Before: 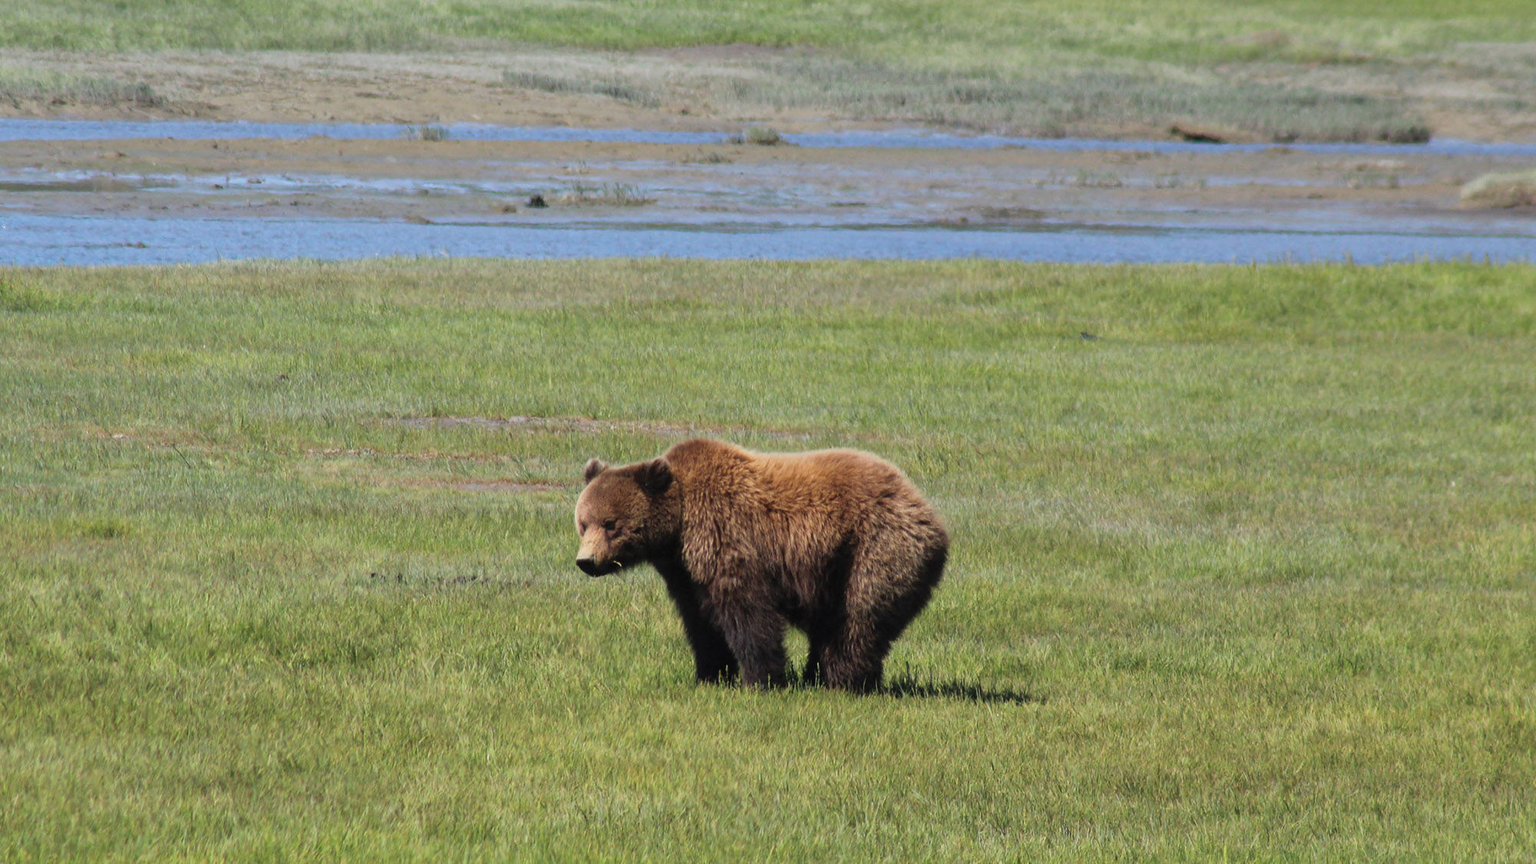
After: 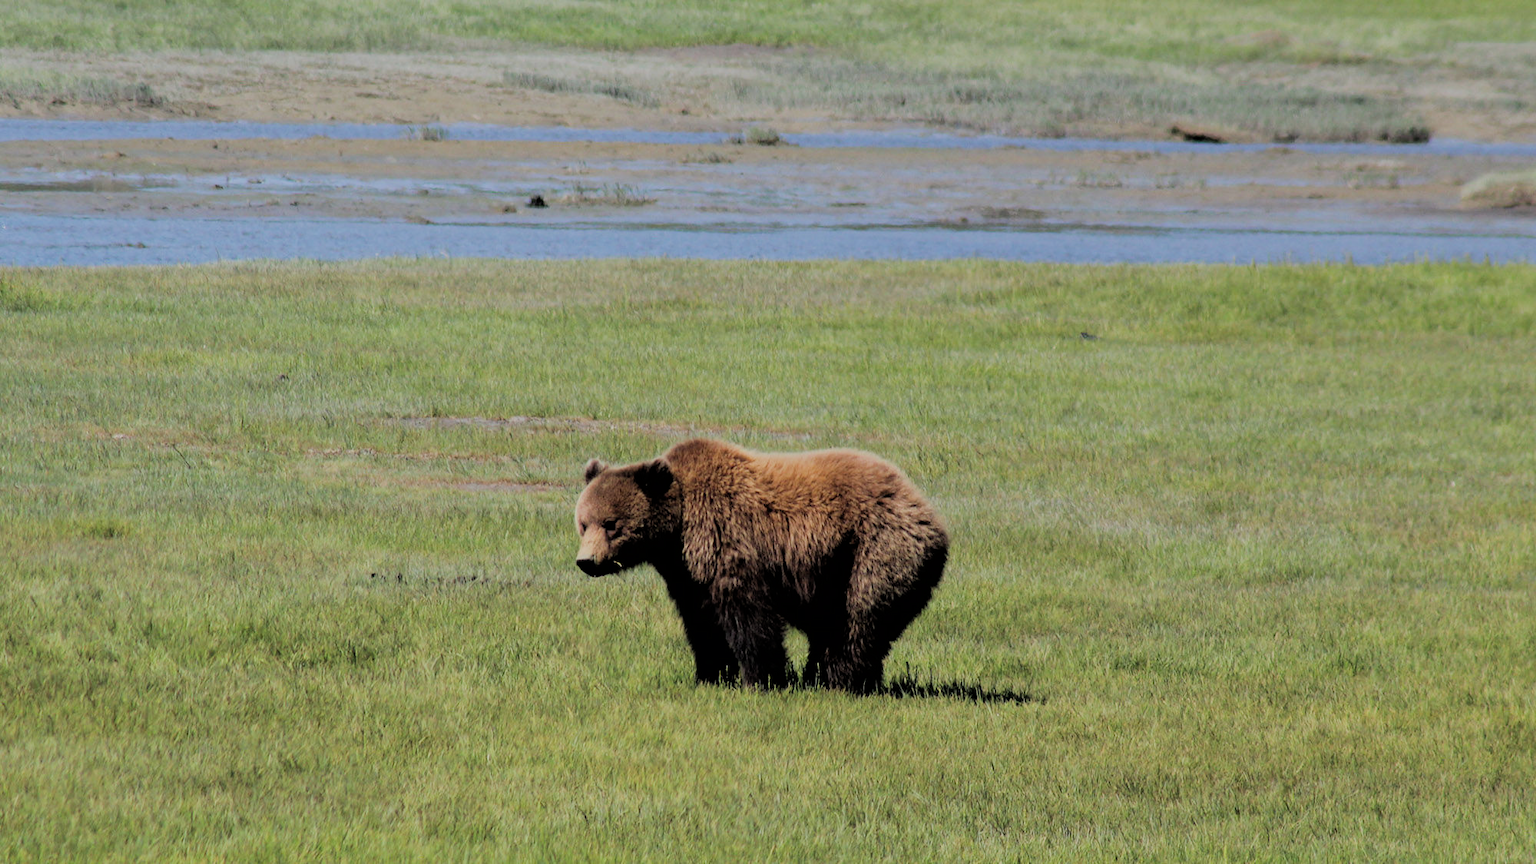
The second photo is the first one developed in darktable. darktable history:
filmic rgb: black relative exposure -4.09 EV, white relative exposure 5.11 EV, hardness 2.11, contrast 1.158, iterations of high-quality reconstruction 0
